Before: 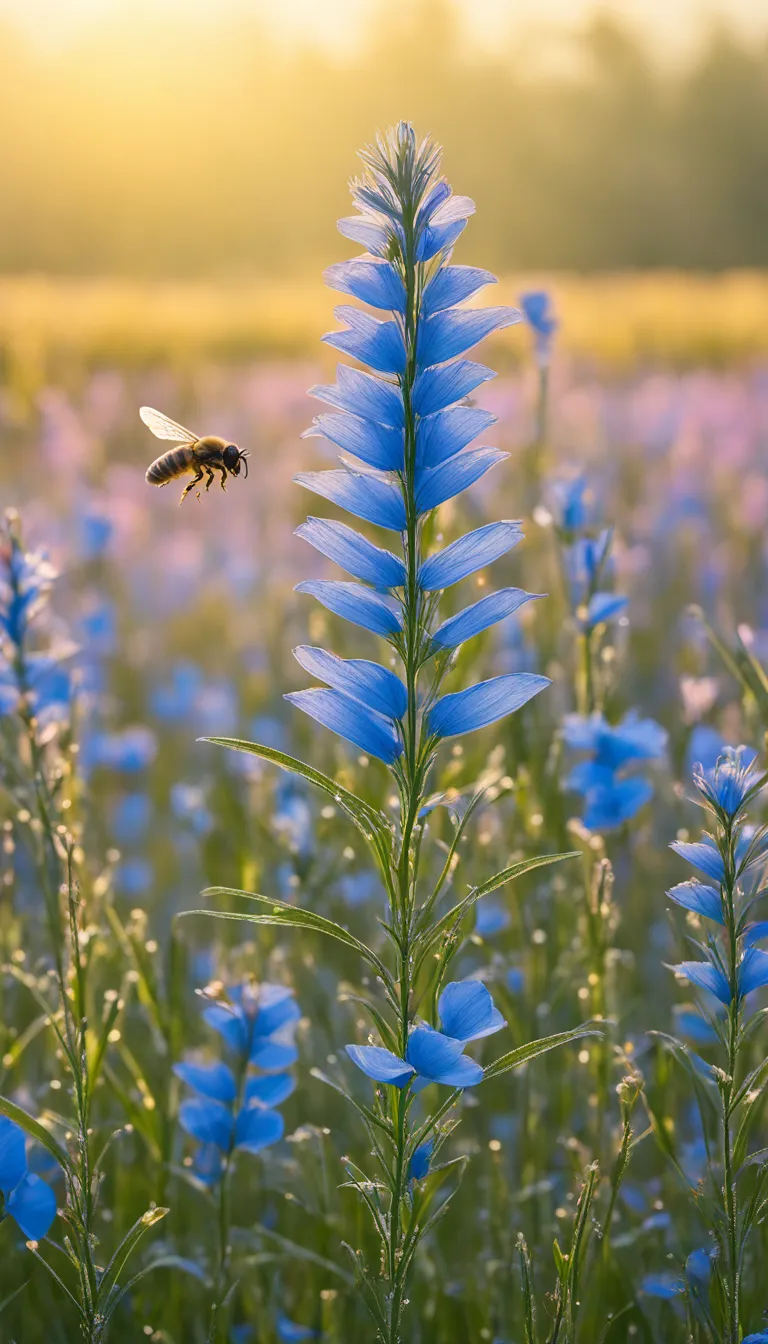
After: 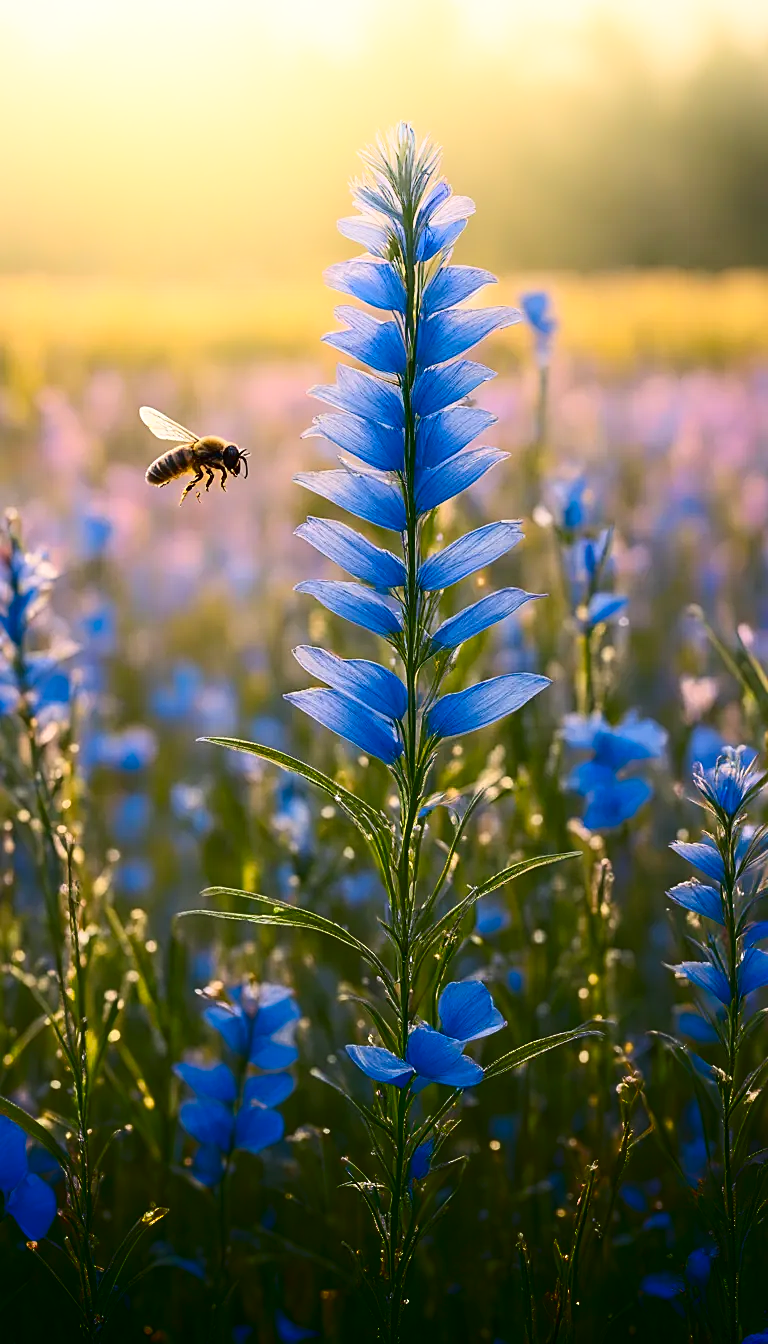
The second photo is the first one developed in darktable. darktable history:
shadows and highlights: shadows -90, highlights 90, soften with gaussian
sharpen: on, module defaults
contrast brightness saturation: contrast 0.19, brightness -0.11, saturation 0.21
